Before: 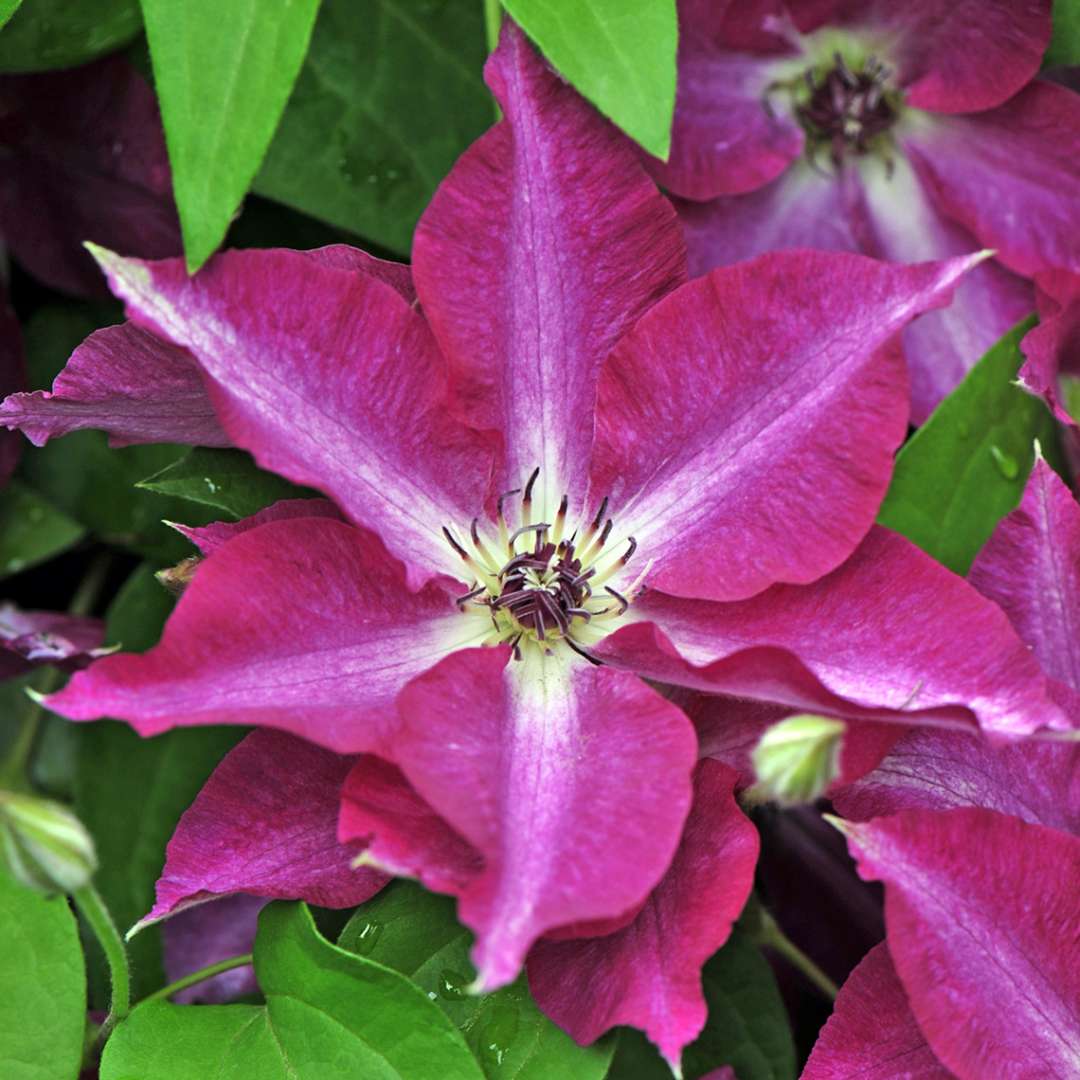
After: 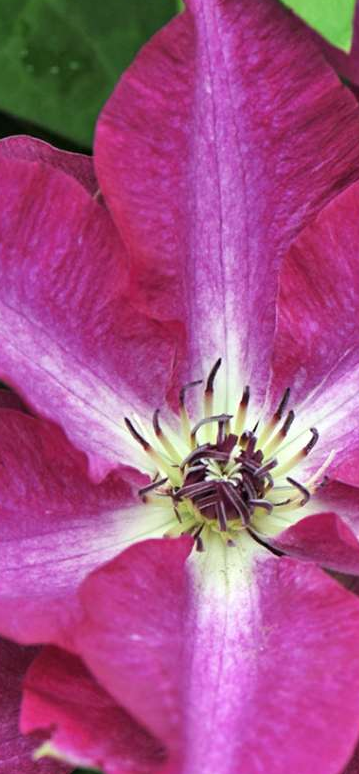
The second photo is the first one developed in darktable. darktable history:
shadows and highlights: shadows 30.61, highlights -62.48, soften with gaussian
crop and rotate: left 29.454%, top 10.183%, right 37.227%, bottom 18.127%
